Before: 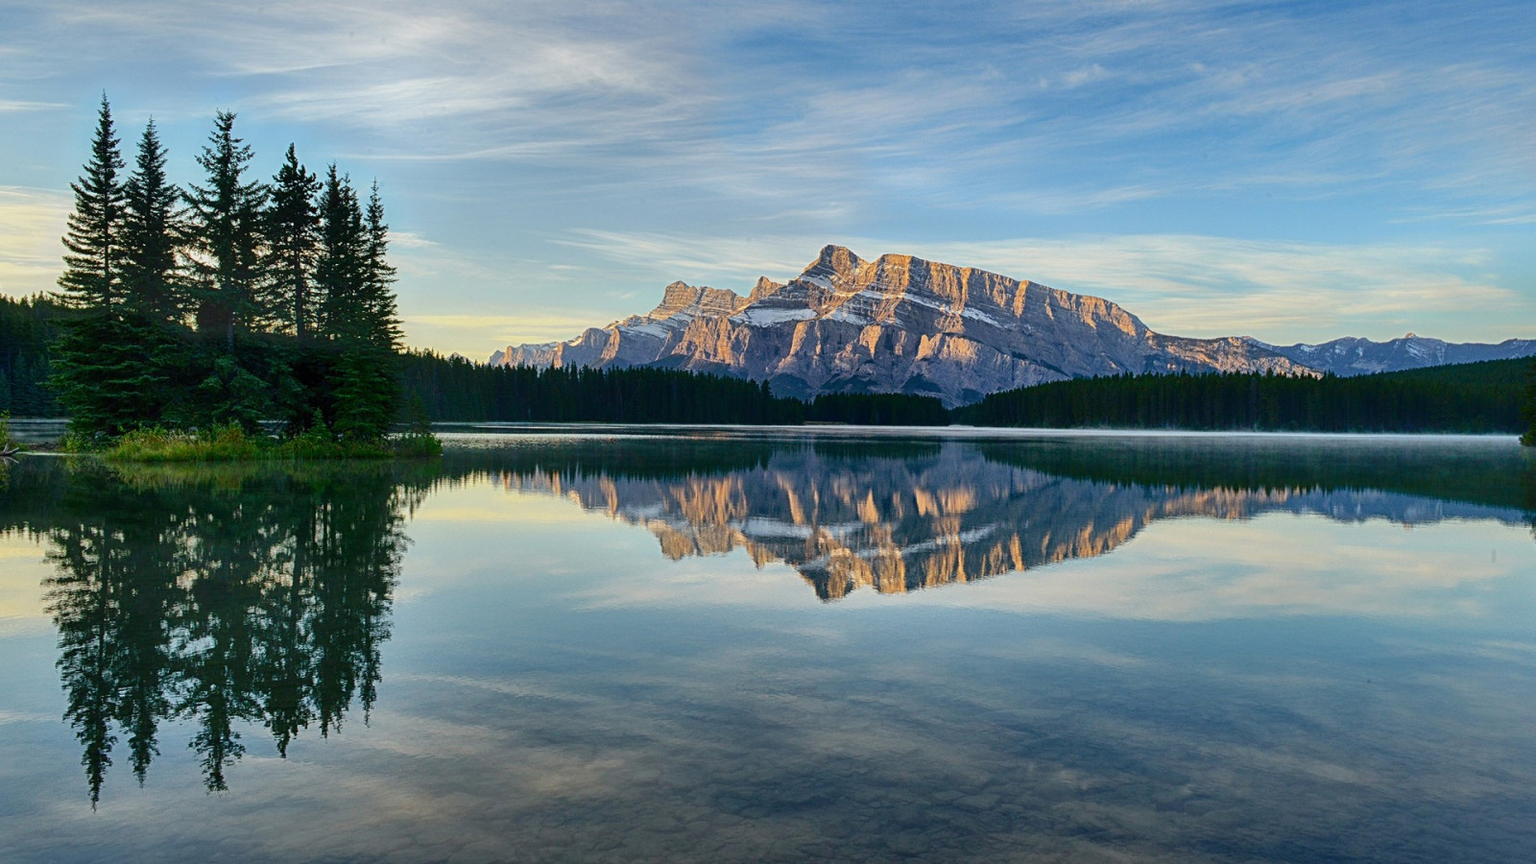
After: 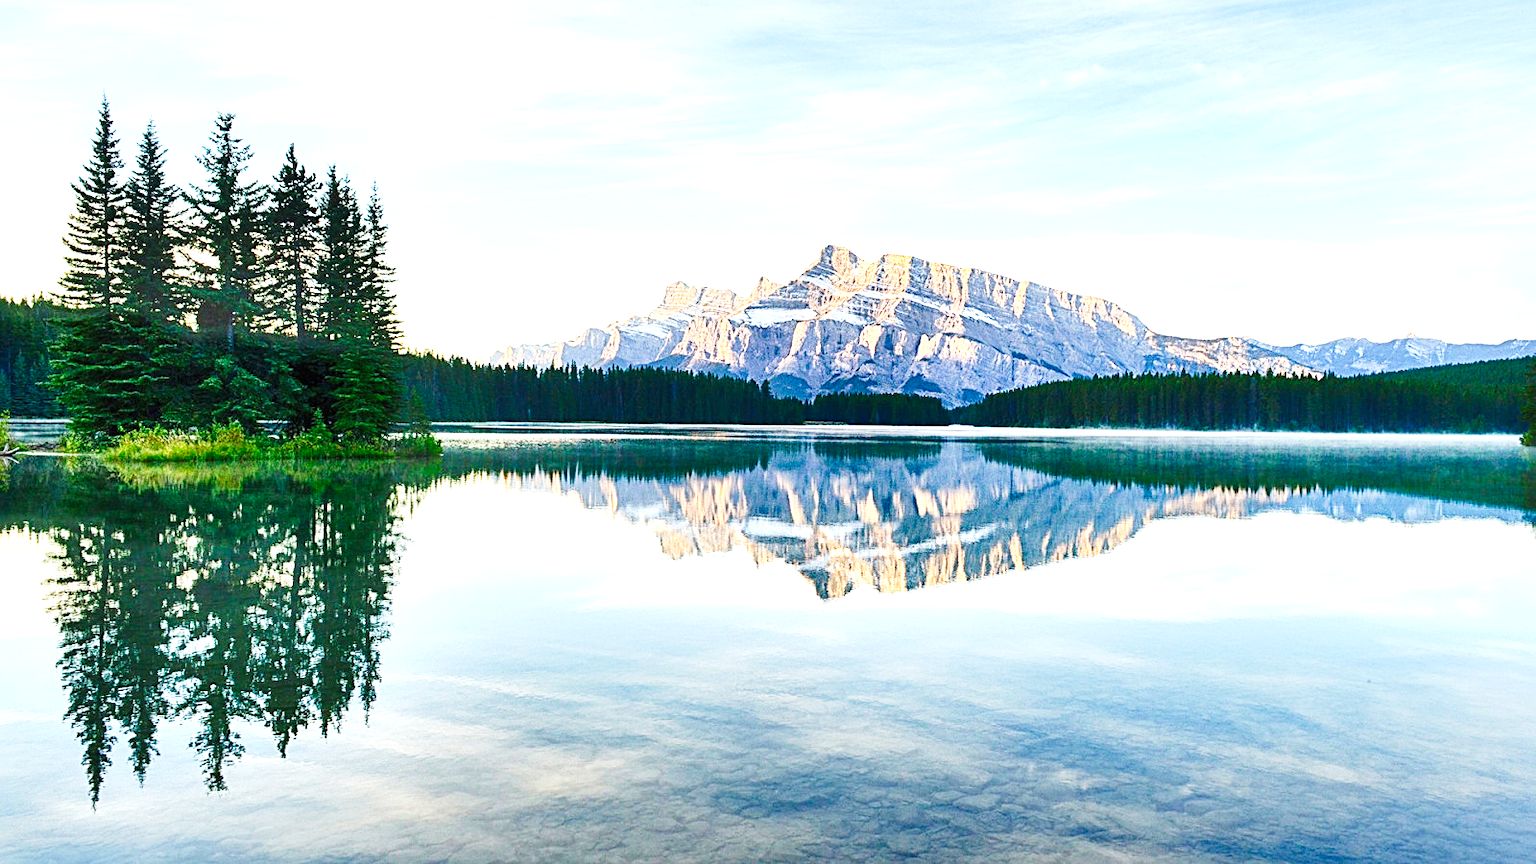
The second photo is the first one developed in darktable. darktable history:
tone curve: curves: ch0 [(0, 0.003) (0.044, 0.025) (0.12, 0.089) (0.197, 0.168) (0.281, 0.273) (0.468, 0.548) (0.583, 0.691) (0.701, 0.815) (0.86, 0.922) (1, 0.982)]; ch1 [(0, 0) (0.232, 0.214) (0.404, 0.376) (0.461, 0.425) (0.493, 0.481) (0.501, 0.5) (0.517, 0.524) (0.55, 0.585) (0.598, 0.651) (0.671, 0.735) (0.796, 0.85) (1, 1)]; ch2 [(0, 0) (0.249, 0.216) (0.357, 0.317) (0.448, 0.432) (0.478, 0.492) (0.498, 0.499) (0.517, 0.527) (0.537, 0.564) (0.569, 0.617) (0.61, 0.659) (0.706, 0.75) (0.808, 0.809) (0.991, 0.968)], preserve colors none
exposure: black level correction 0, exposure 1.74 EV, compensate exposure bias true, compensate highlight preservation false
sharpen: radius 2.48, amount 0.323
